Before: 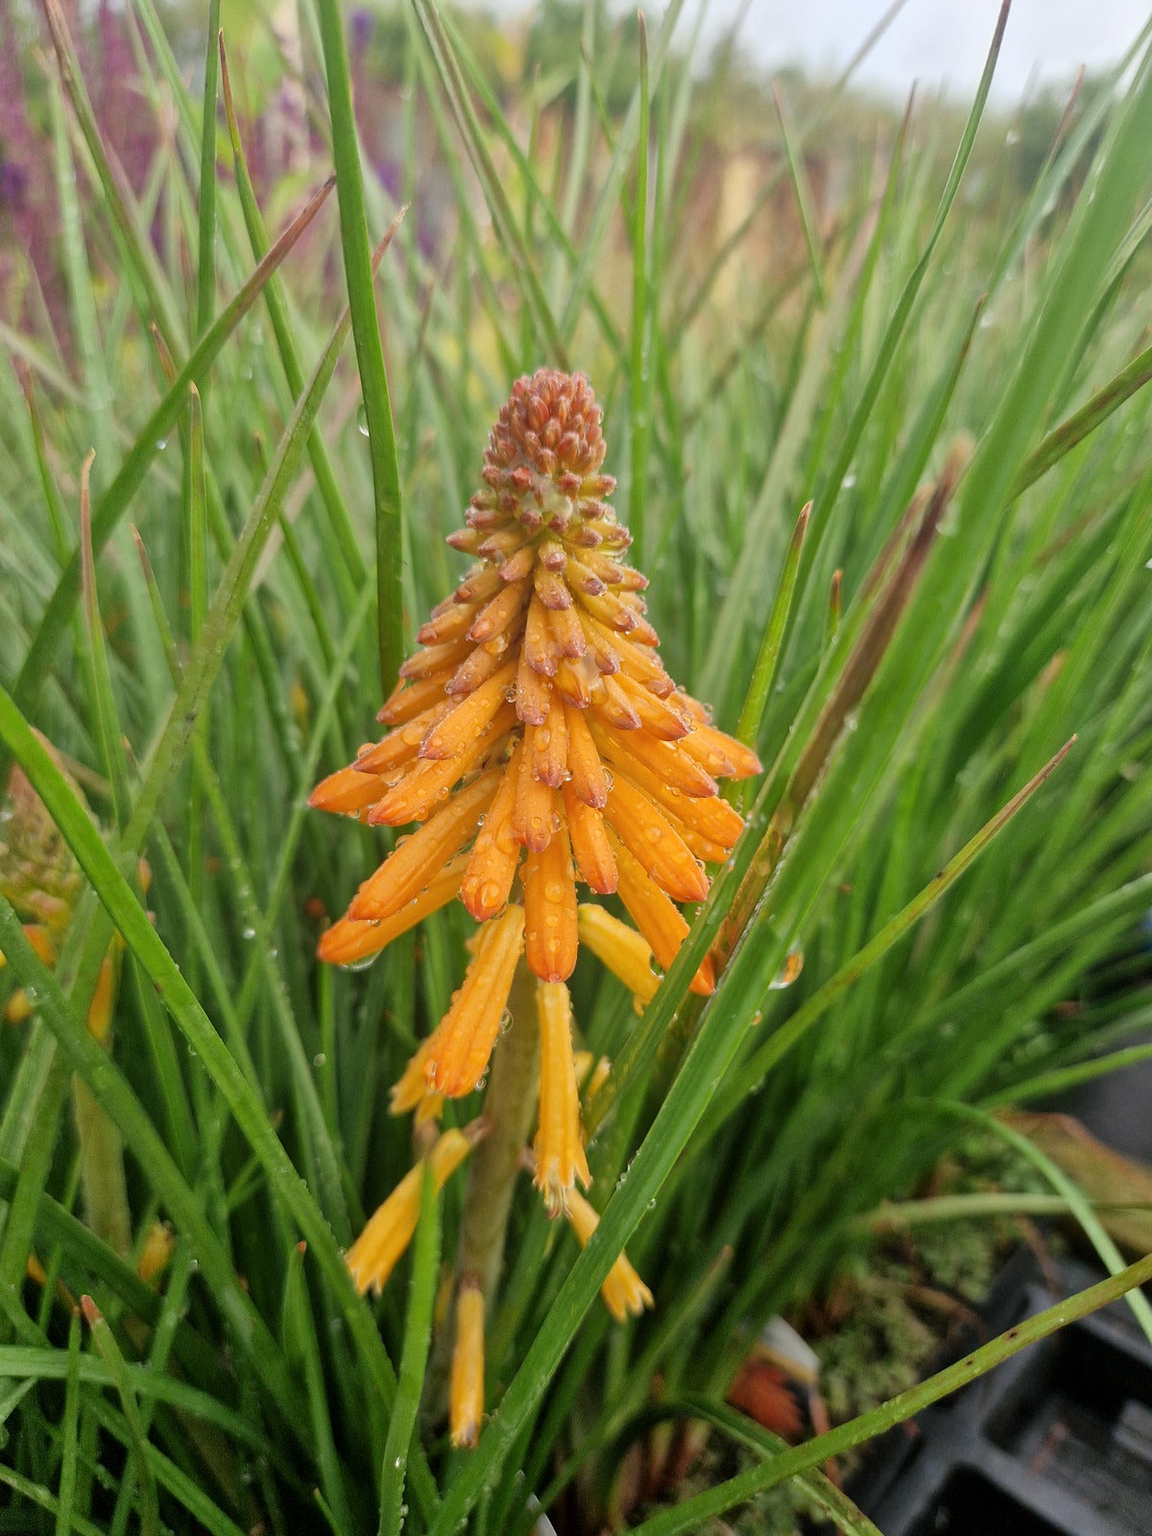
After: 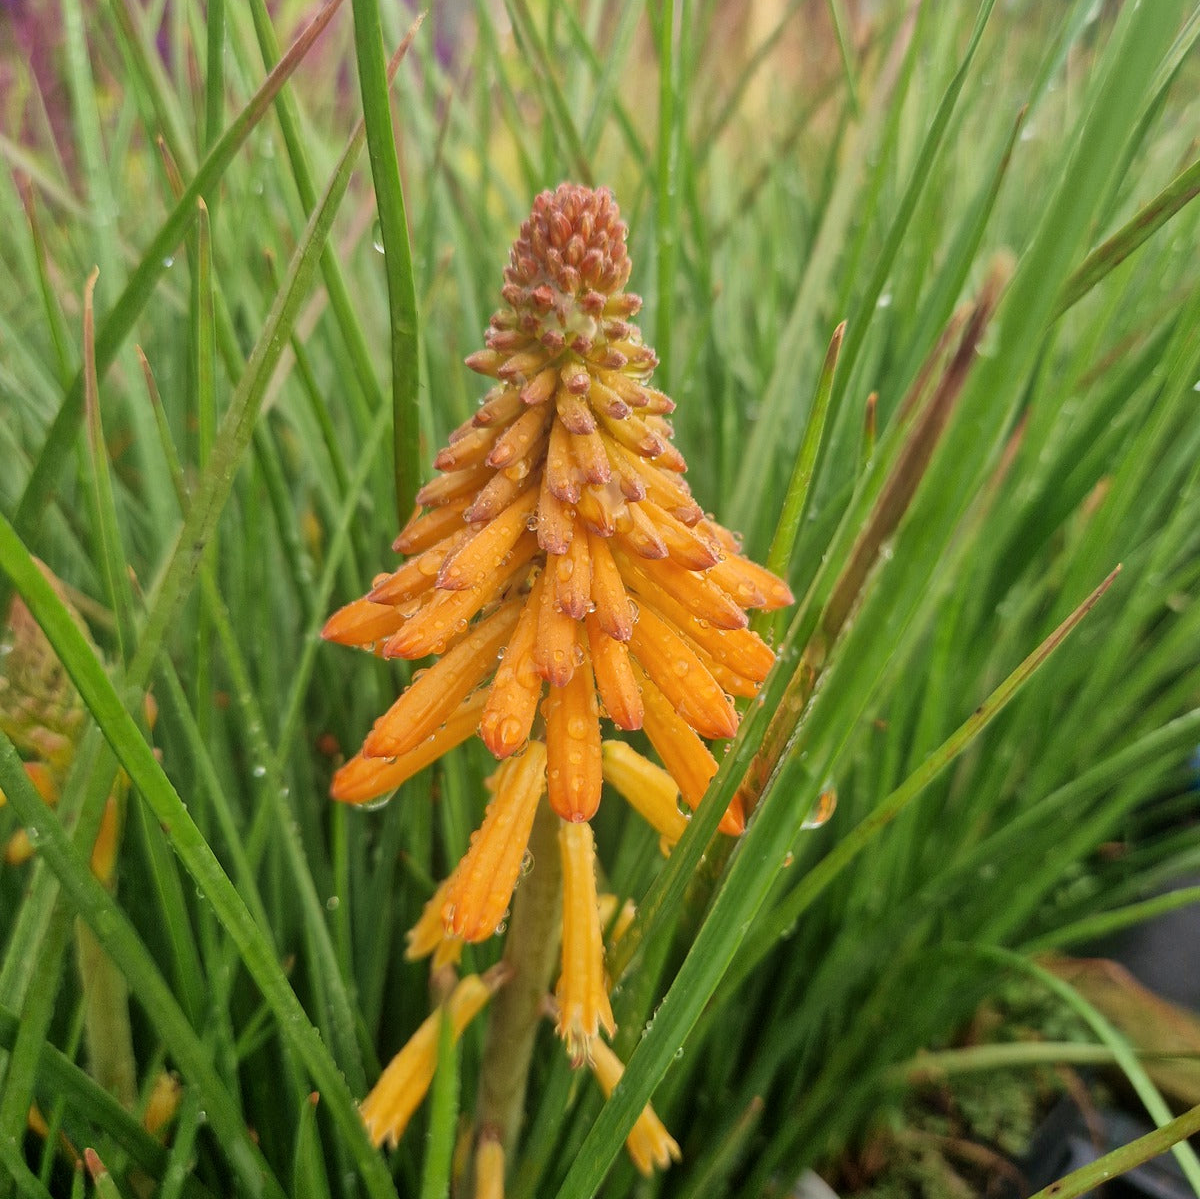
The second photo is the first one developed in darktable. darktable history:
velvia: on, module defaults
crop and rotate: top 12.615%, bottom 12.417%
